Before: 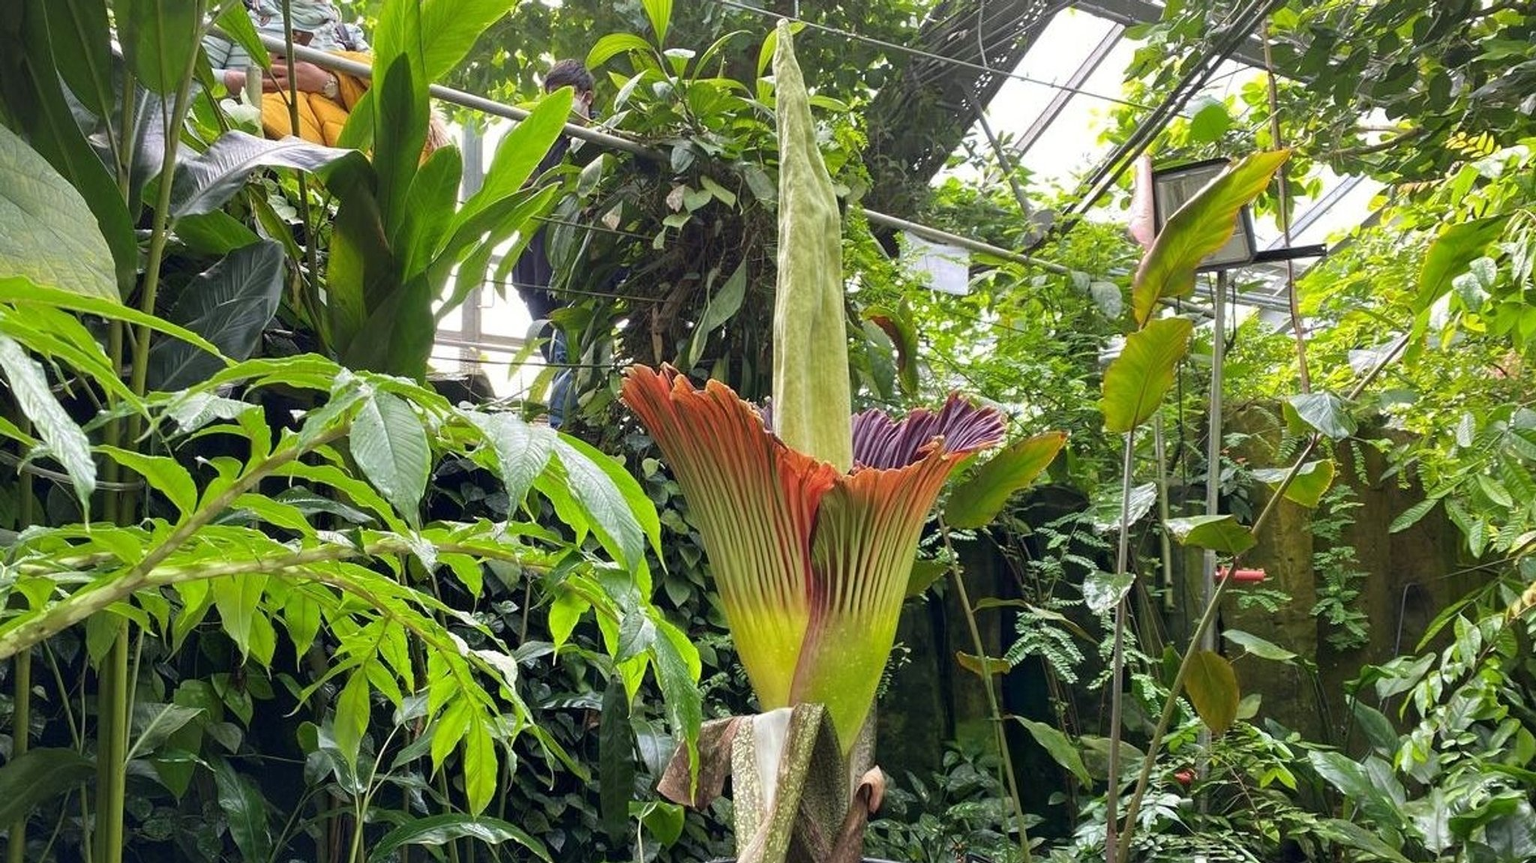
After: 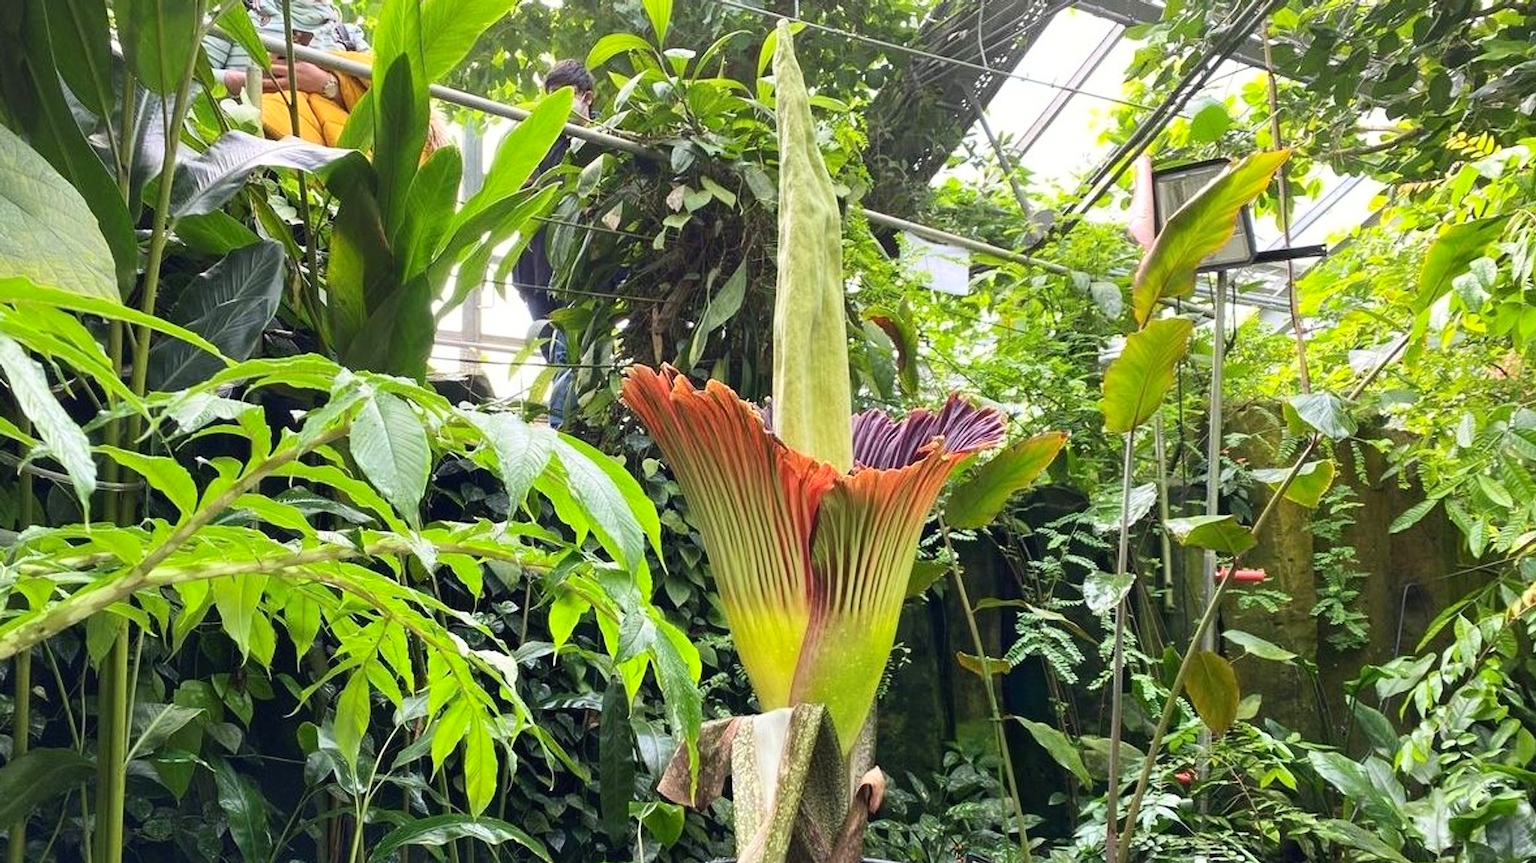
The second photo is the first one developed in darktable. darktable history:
contrast brightness saturation: contrast 0.2, brightness 0.149, saturation 0.145
